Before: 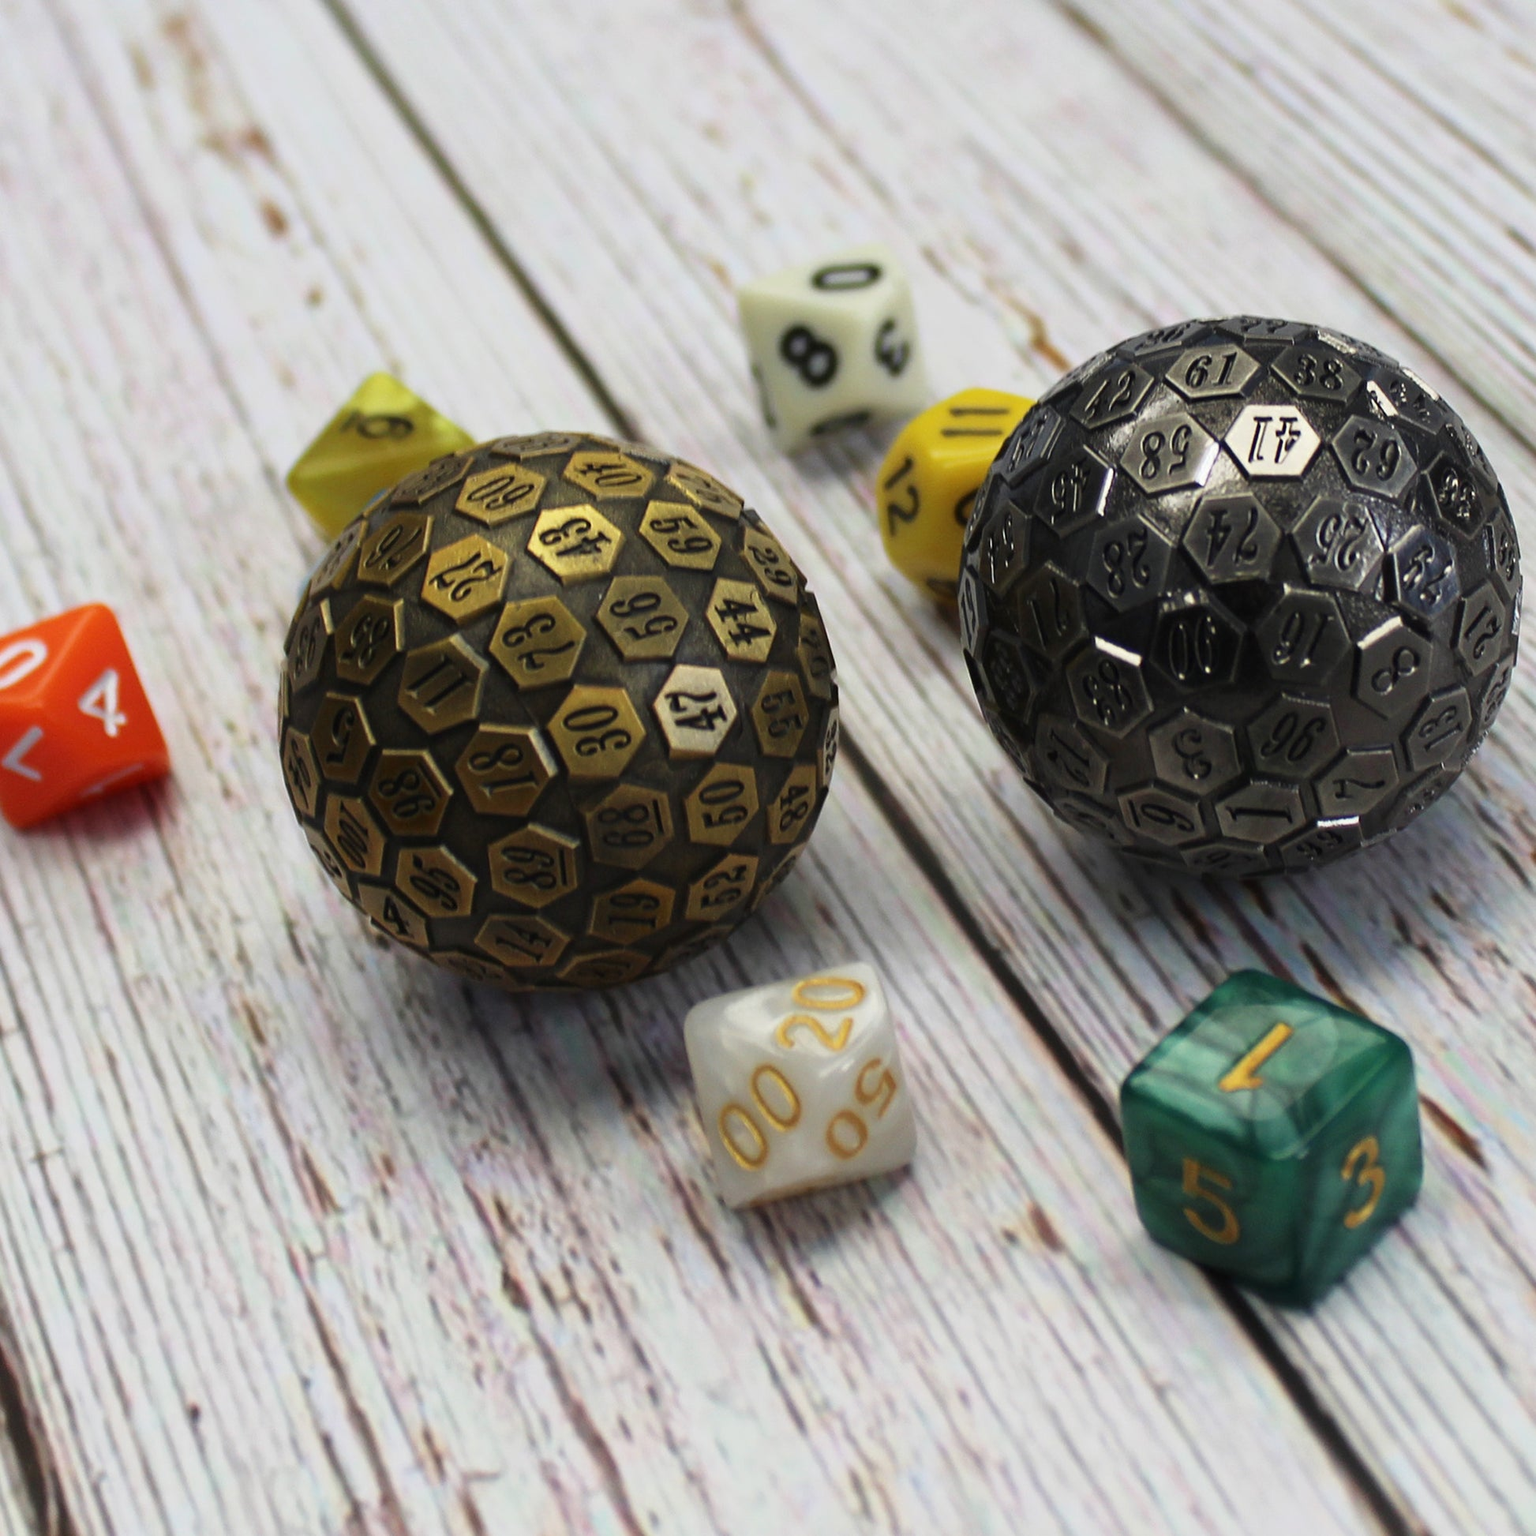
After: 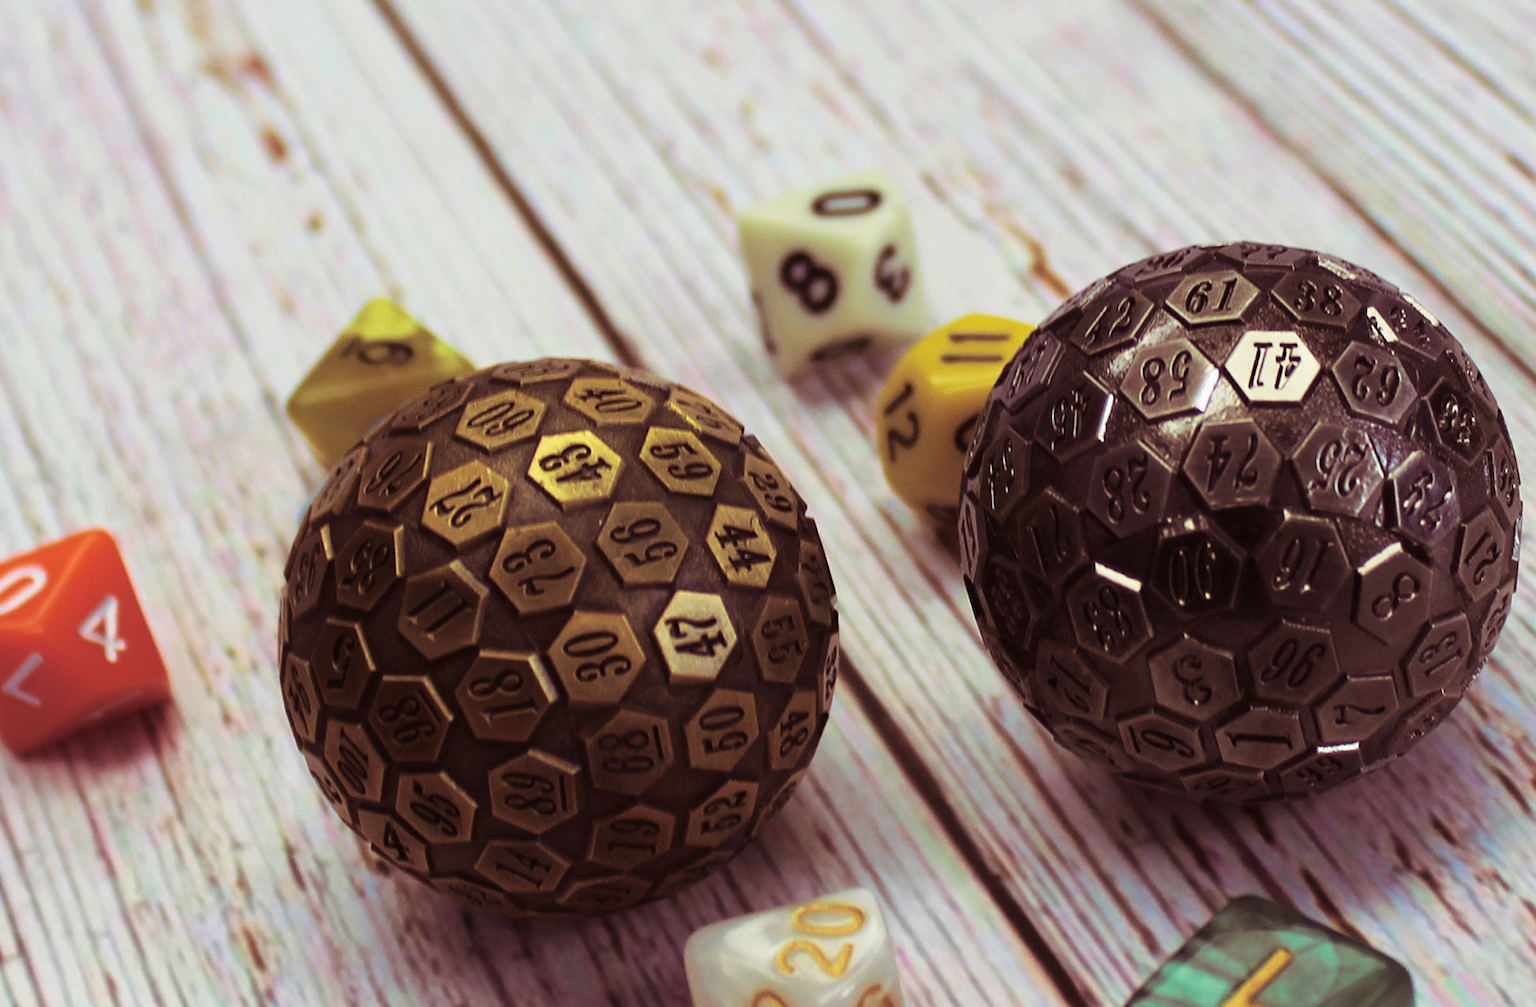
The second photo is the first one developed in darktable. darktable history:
split-toning: on, module defaults
velvia: strength 45%
crop and rotate: top 4.848%, bottom 29.503%
